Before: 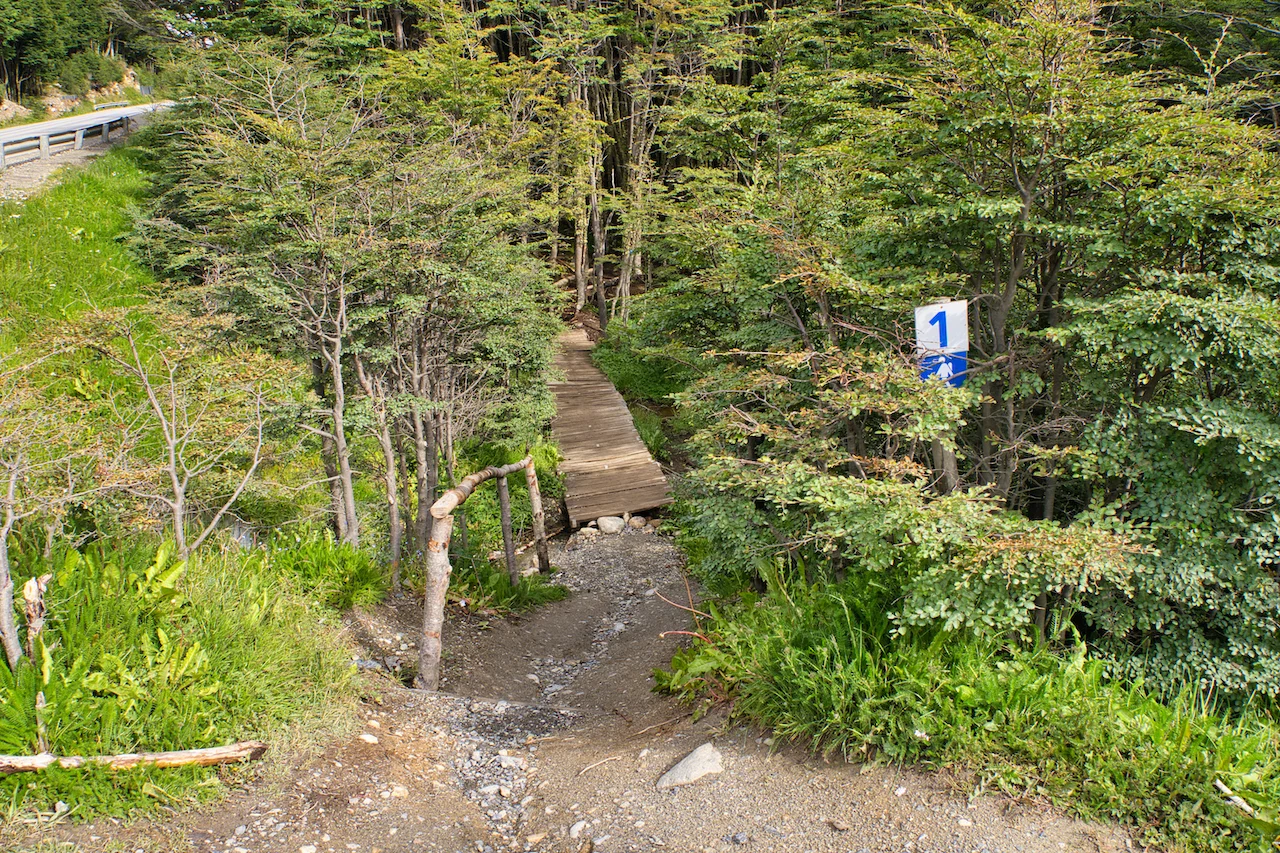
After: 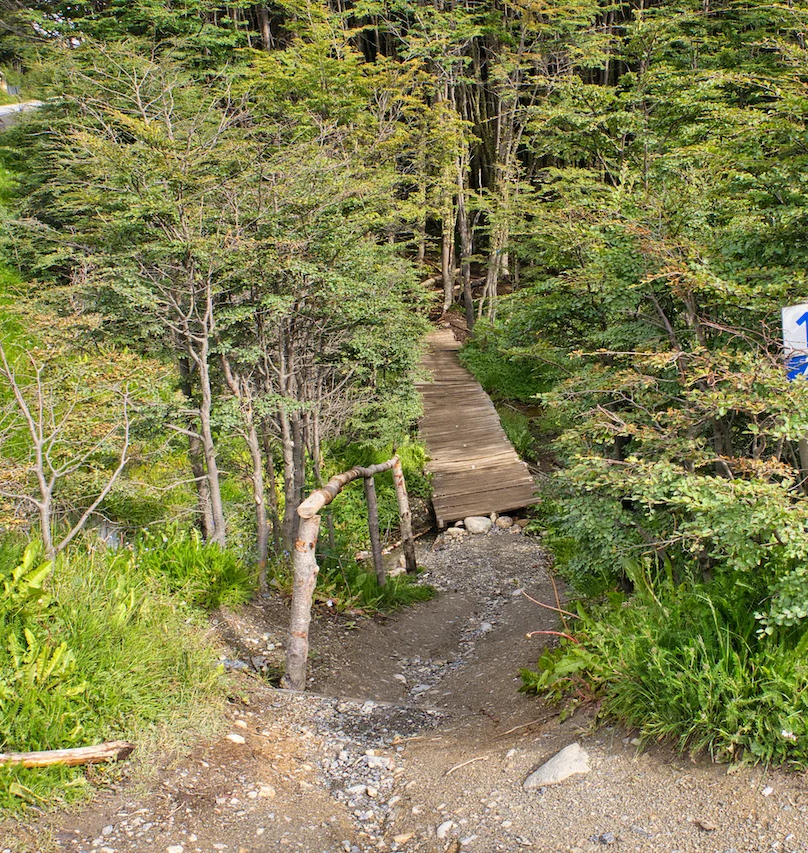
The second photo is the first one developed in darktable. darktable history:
crop: left 10.406%, right 26.454%
